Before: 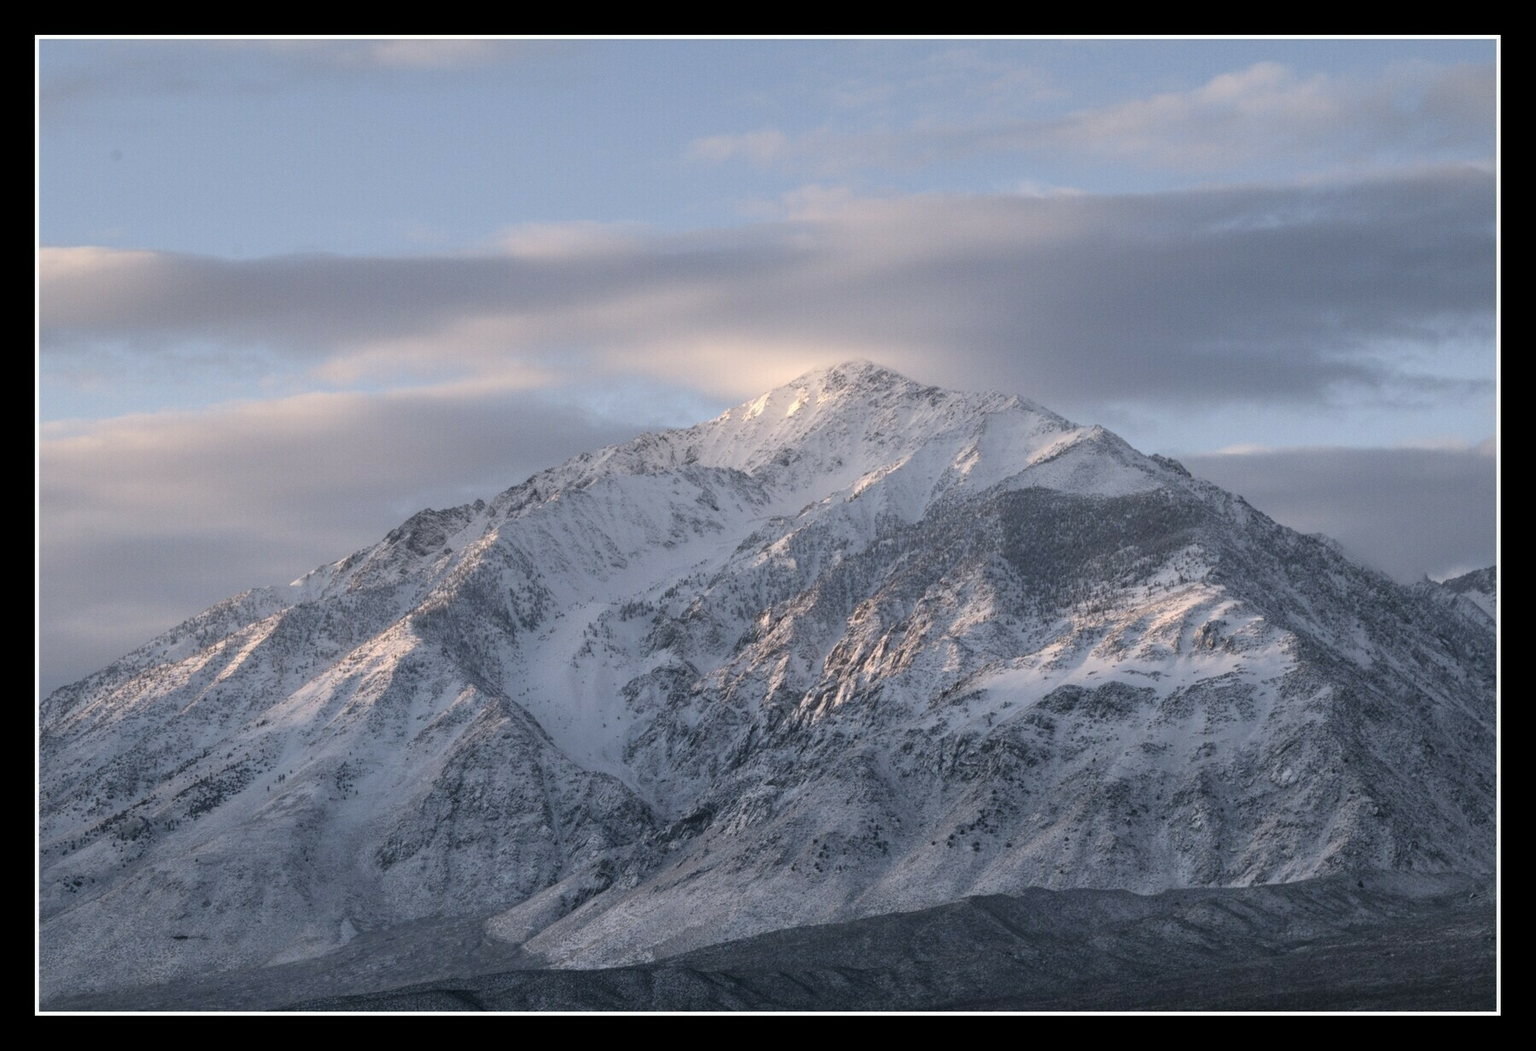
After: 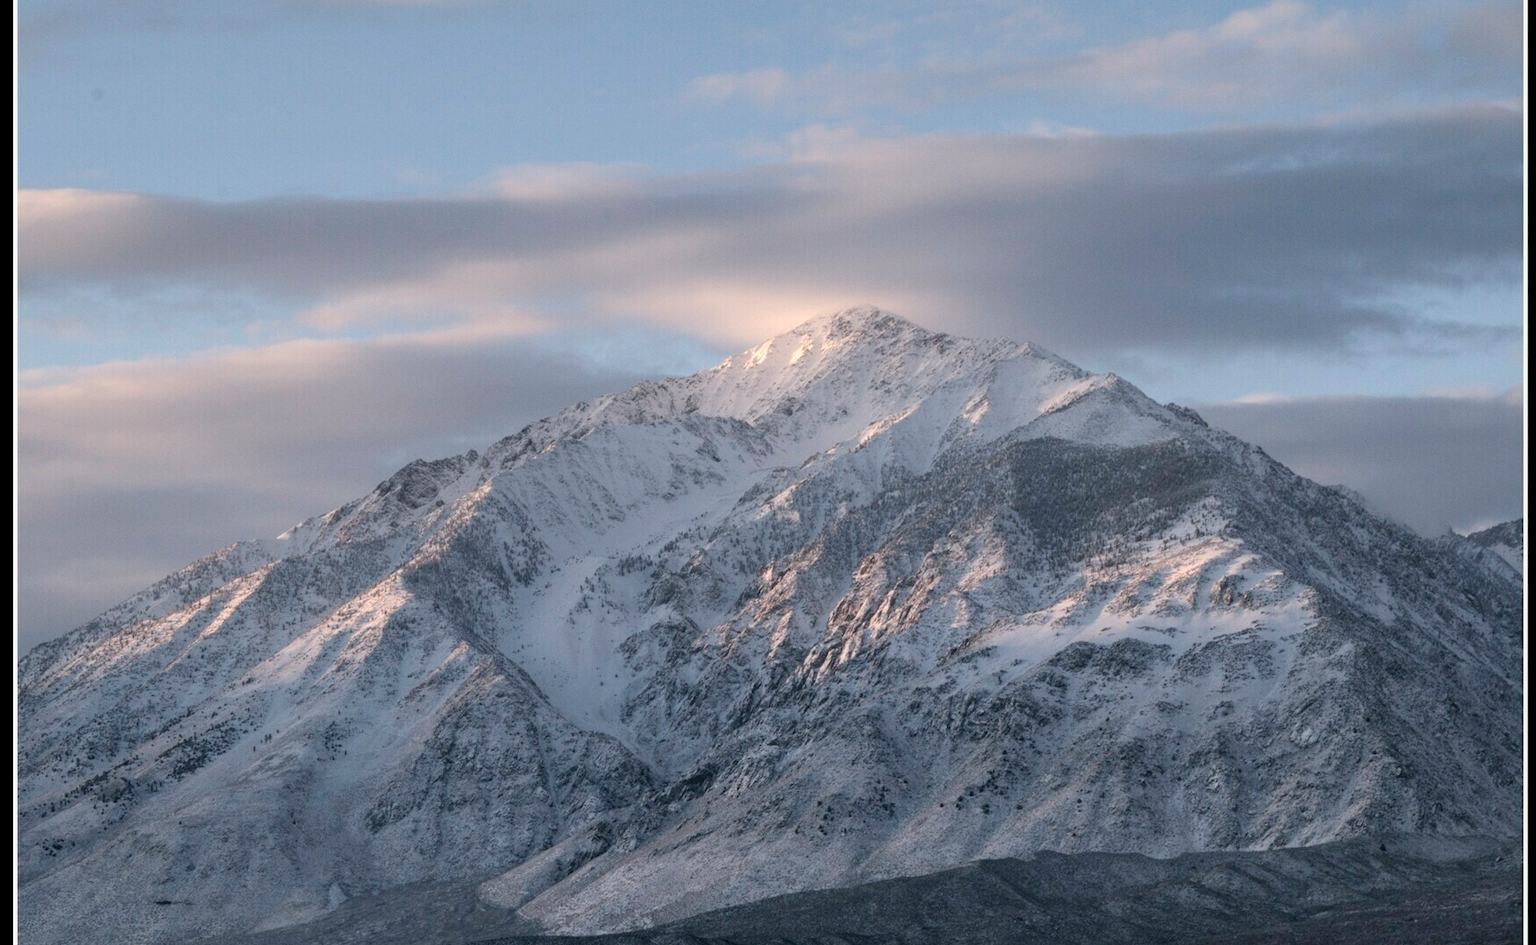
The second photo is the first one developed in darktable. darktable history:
crop: left 1.49%, top 6.099%, right 1.724%, bottom 6.771%
